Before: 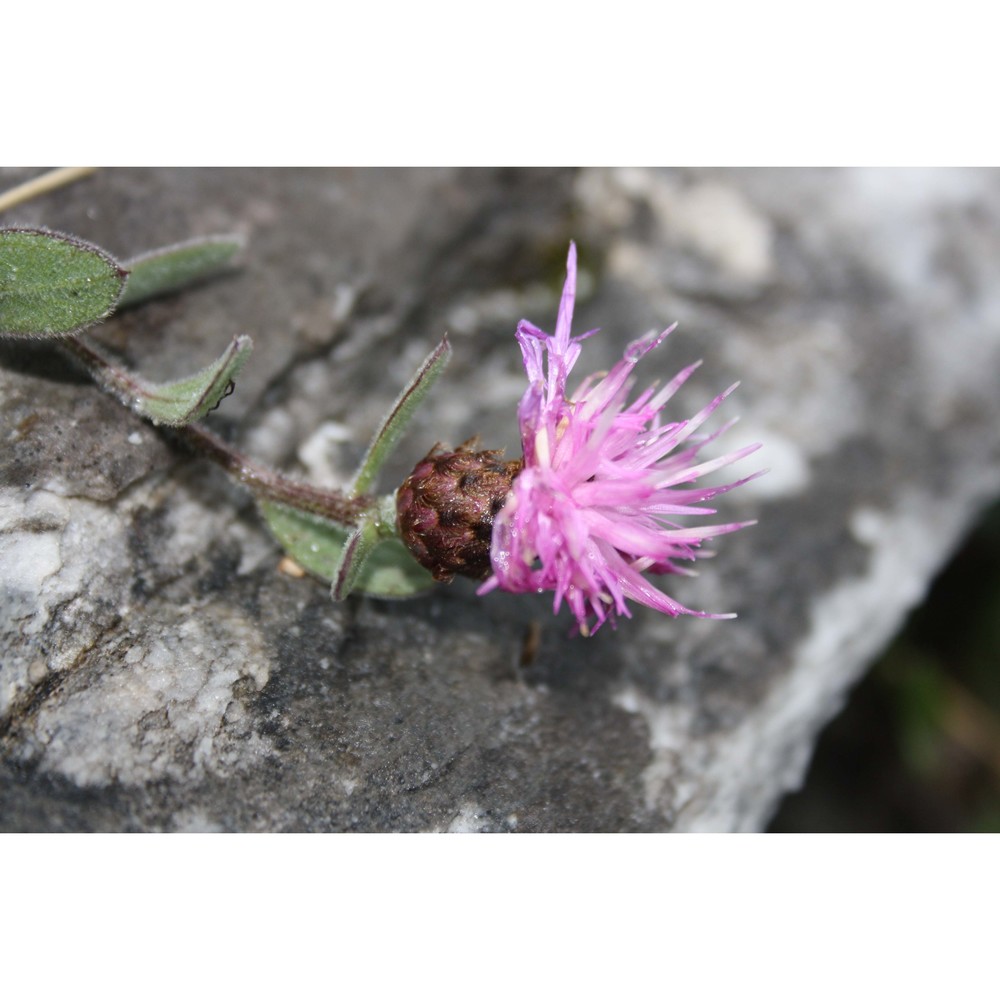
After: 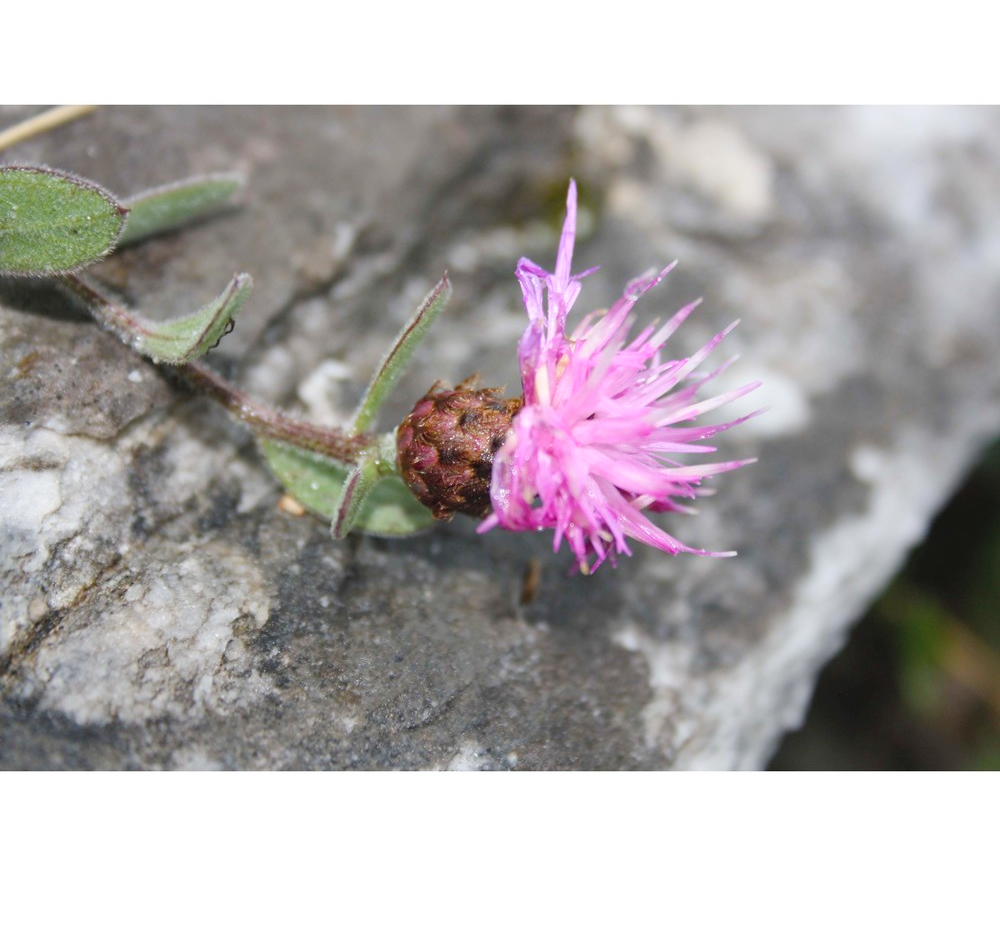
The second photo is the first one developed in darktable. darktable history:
color balance rgb: perceptual saturation grading › global saturation 20%, perceptual saturation grading › highlights -25.013%, perceptual saturation grading › shadows 25.728%, global vibrance 14.29%
color correction: highlights b* -0.049
crop and rotate: top 6.298%
contrast brightness saturation: brightness 0.153
